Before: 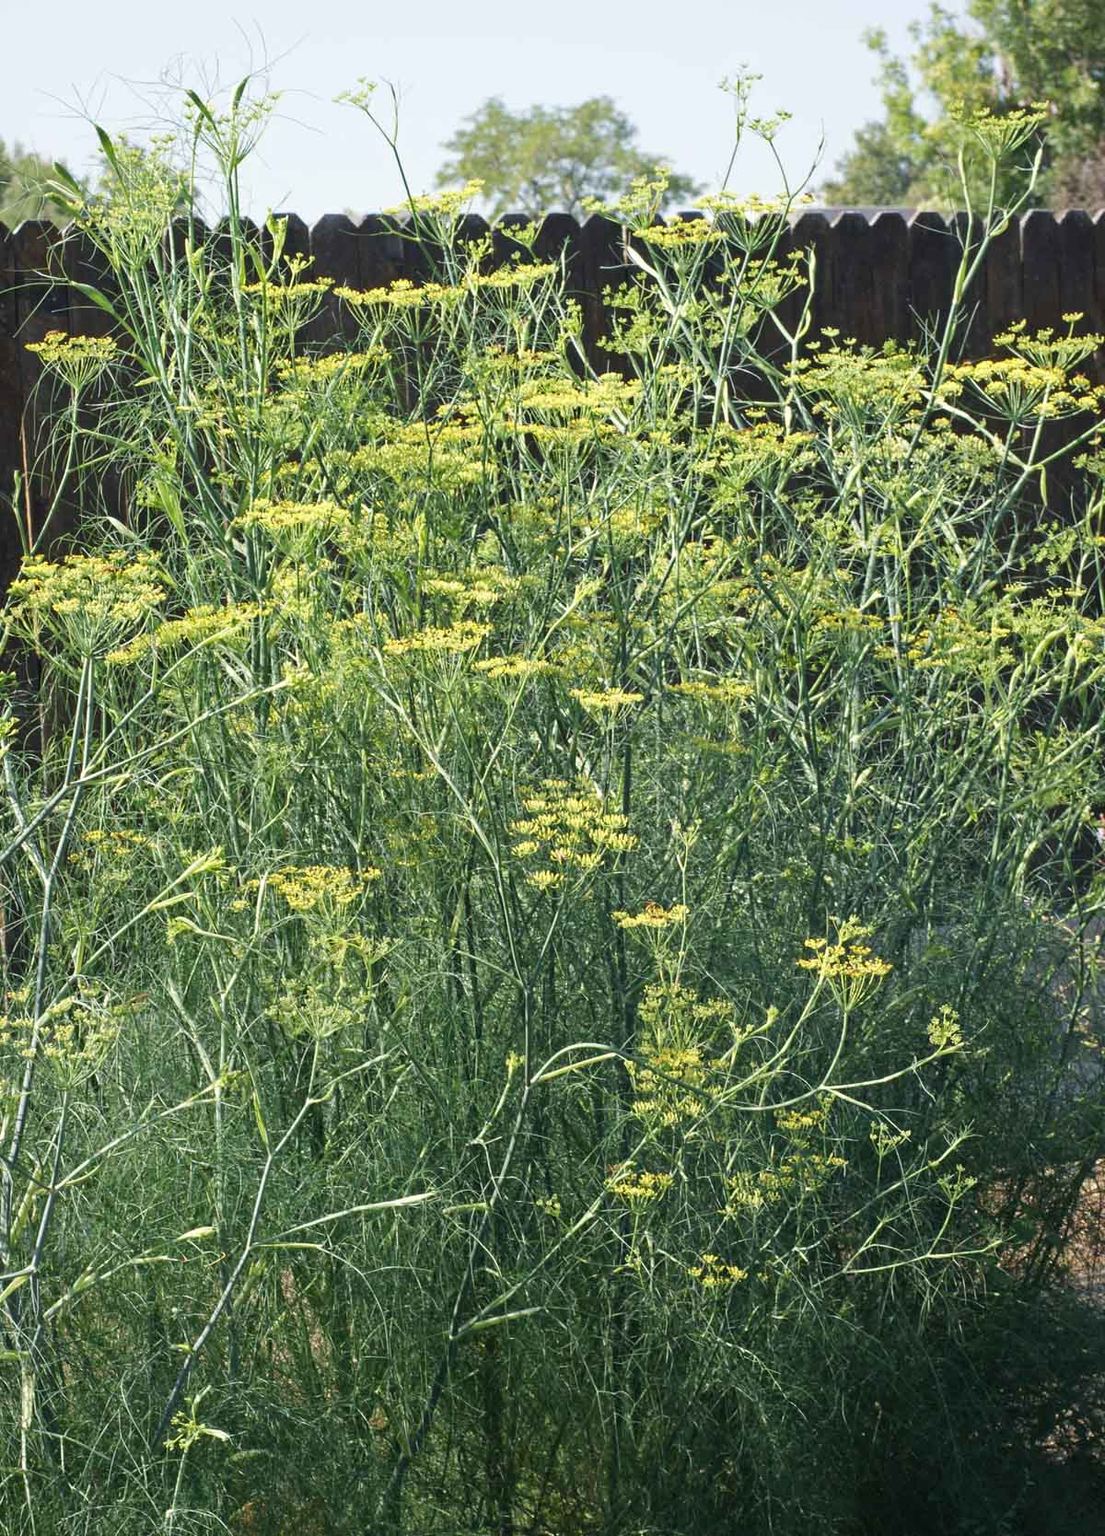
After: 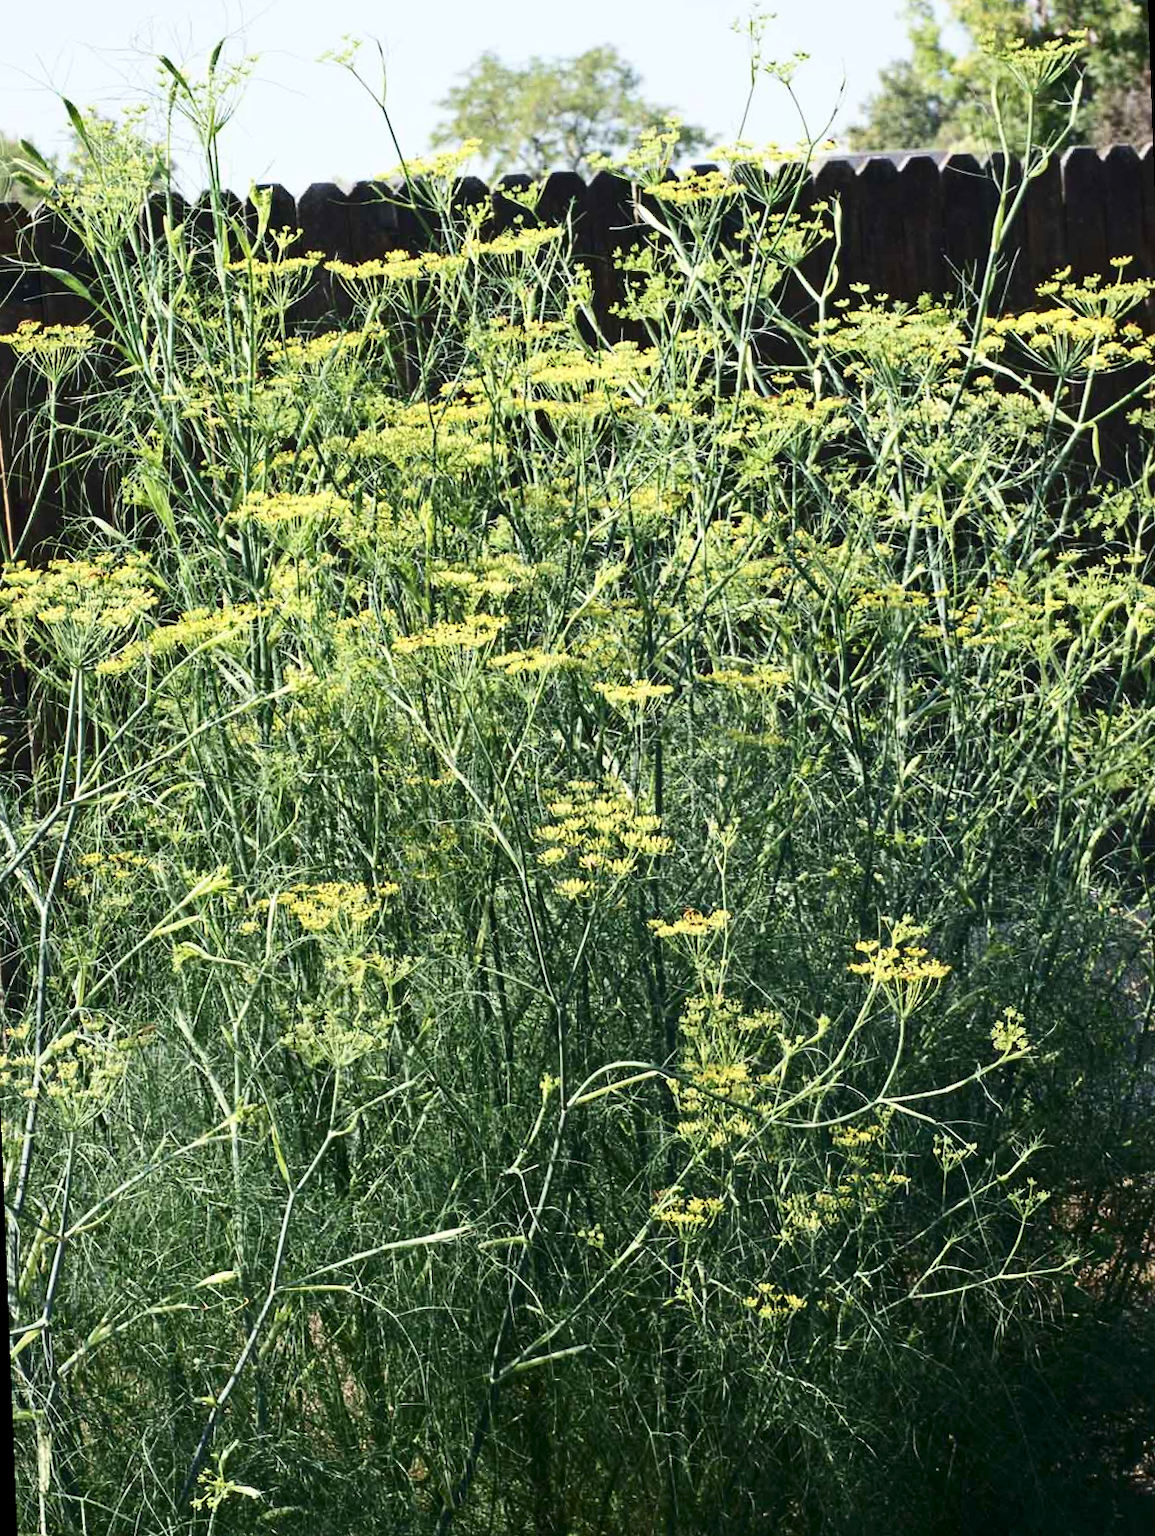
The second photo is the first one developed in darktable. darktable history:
rotate and perspective: rotation -2.12°, lens shift (vertical) 0.009, lens shift (horizontal) -0.008, automatic cropping original format, crop left 0.036, crop right 0.964, crop top 0.05, crop bottom 0.959
contrast brightness saturation: contrast 0.28
